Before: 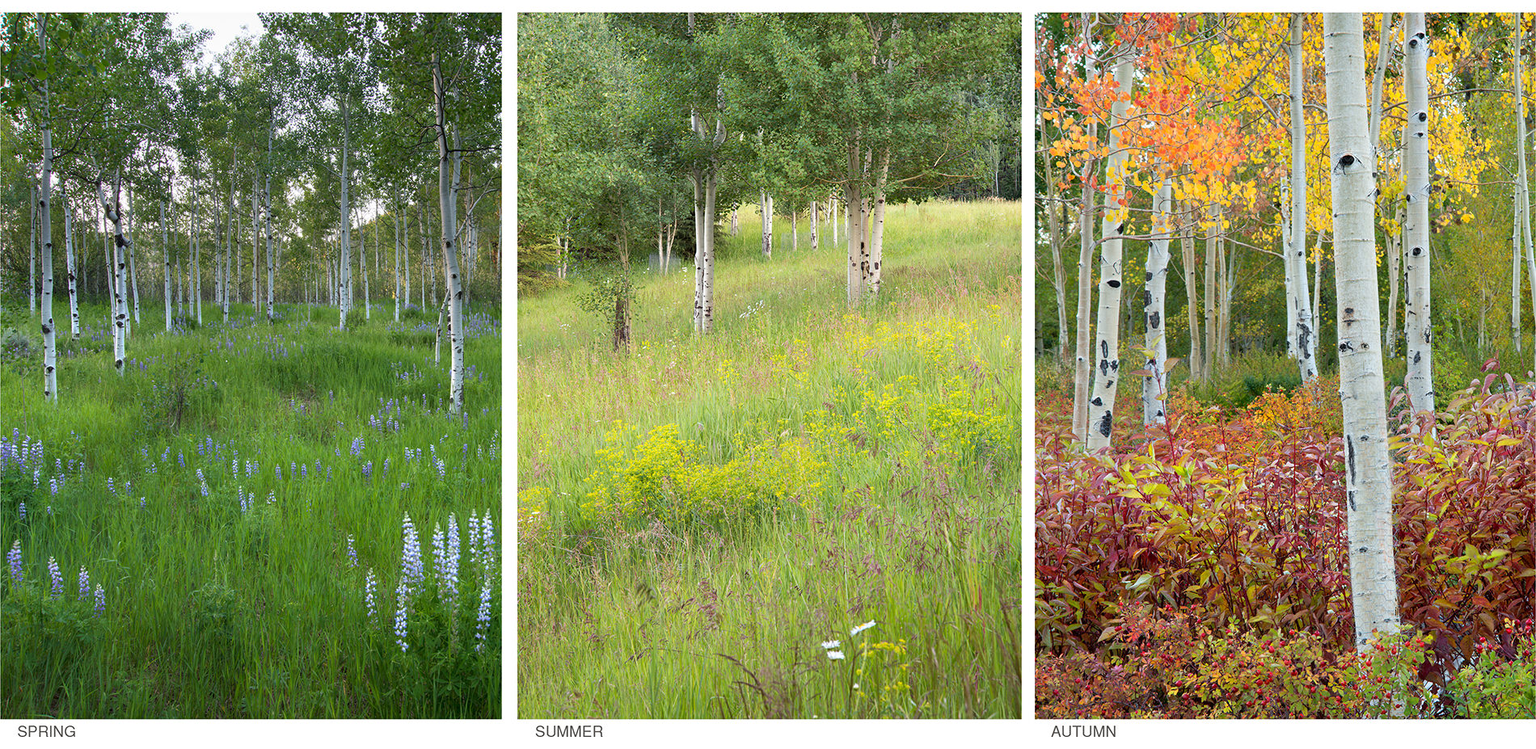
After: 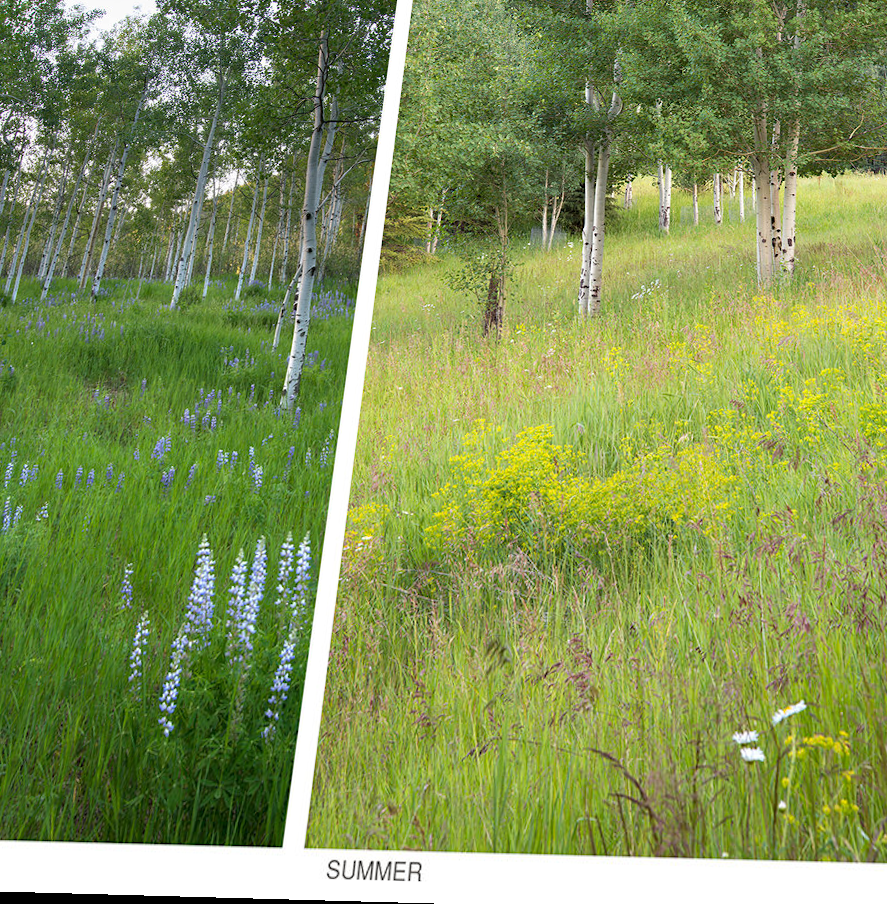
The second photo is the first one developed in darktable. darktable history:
crop: left 5.114%, right 38.589%
rotate and perspective: rotation 0.72°, lens shift (vertical) -0.352, lens shift (horizontal) -0.051, crop left 0.152, crop right 0.859, crop top 0.019, crop bottom 0.964
haze removal: strength 0.12, distance 0.25, compatibility mode true, adaptive false
